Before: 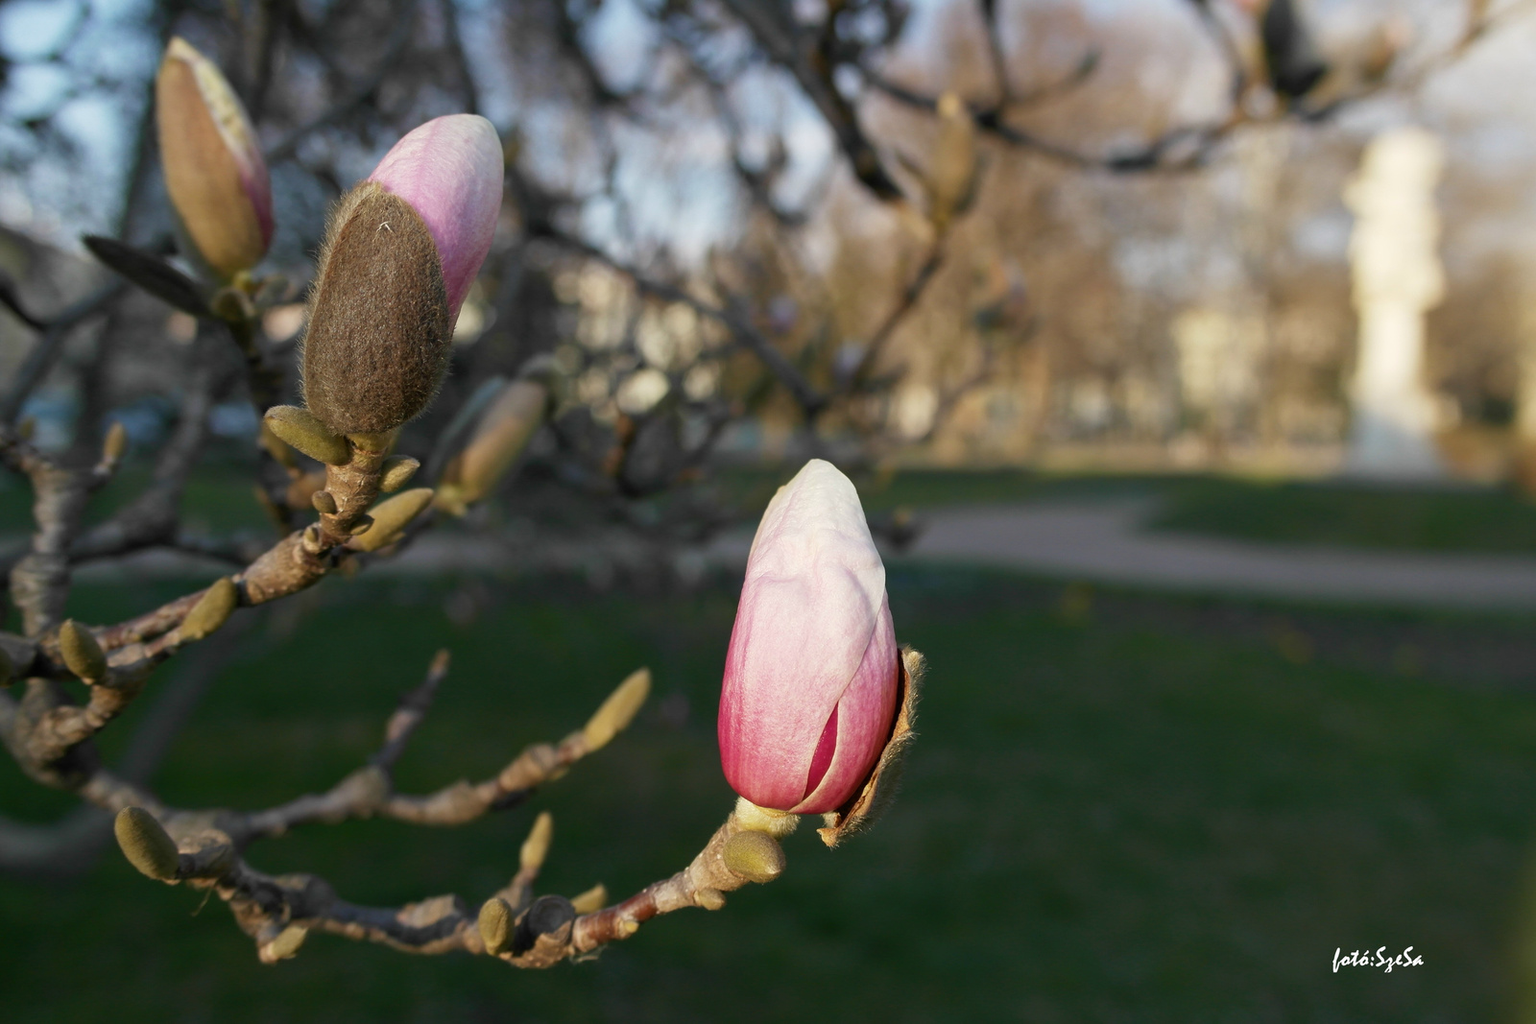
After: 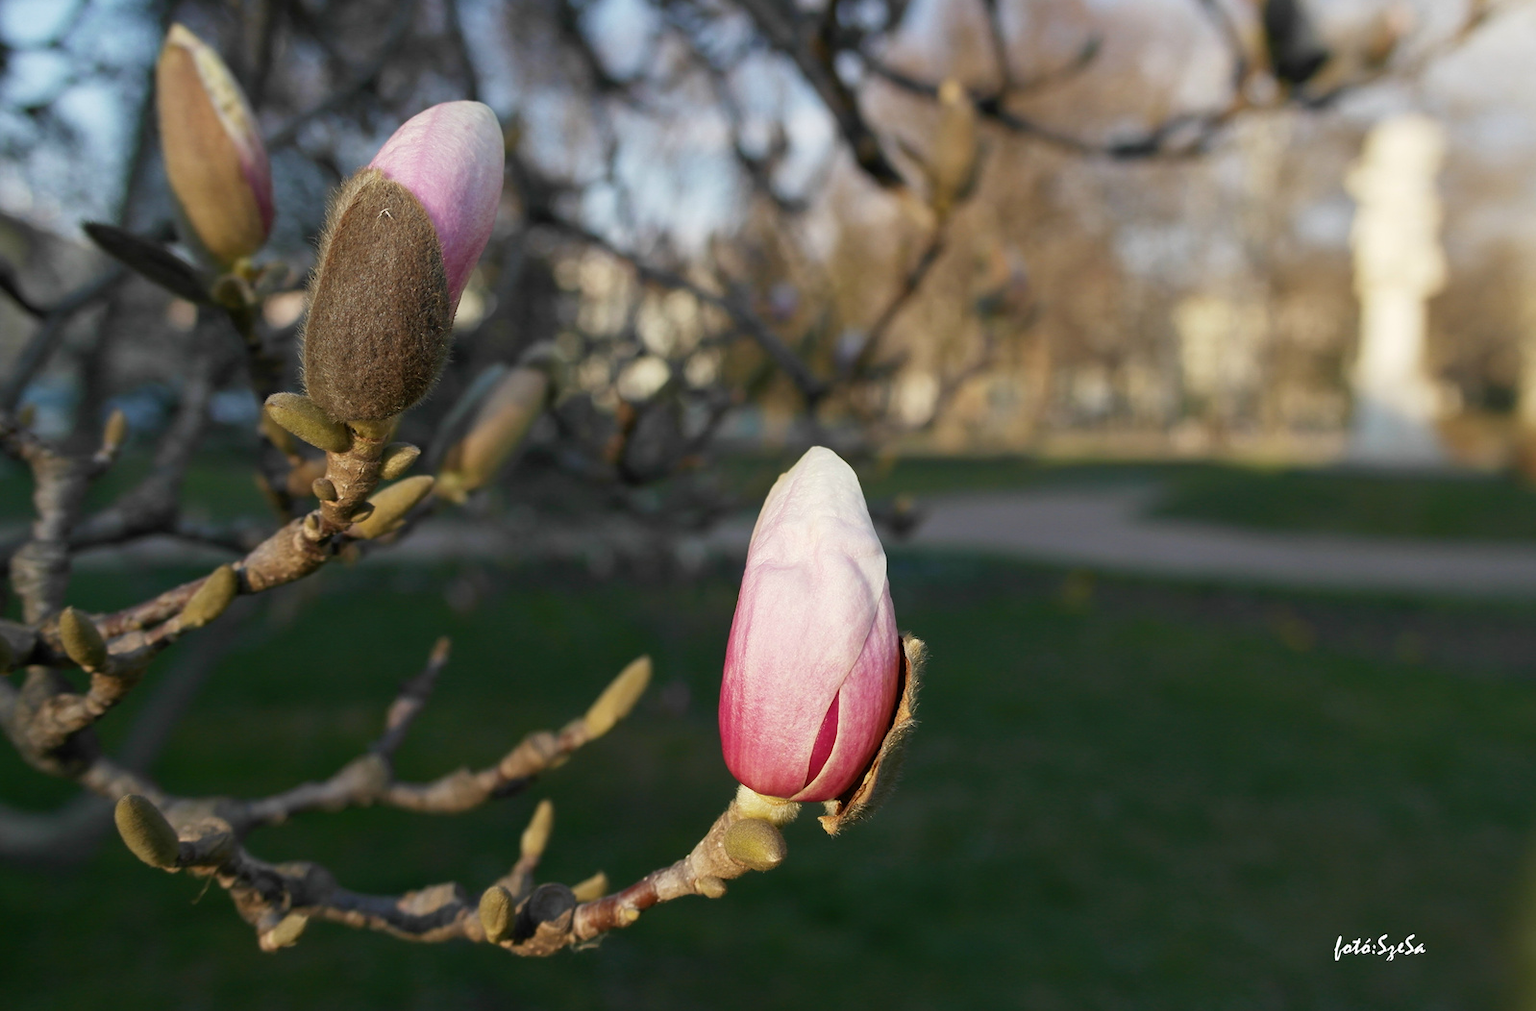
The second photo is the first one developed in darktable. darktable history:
crop: top 1.386%, right 0.117%
